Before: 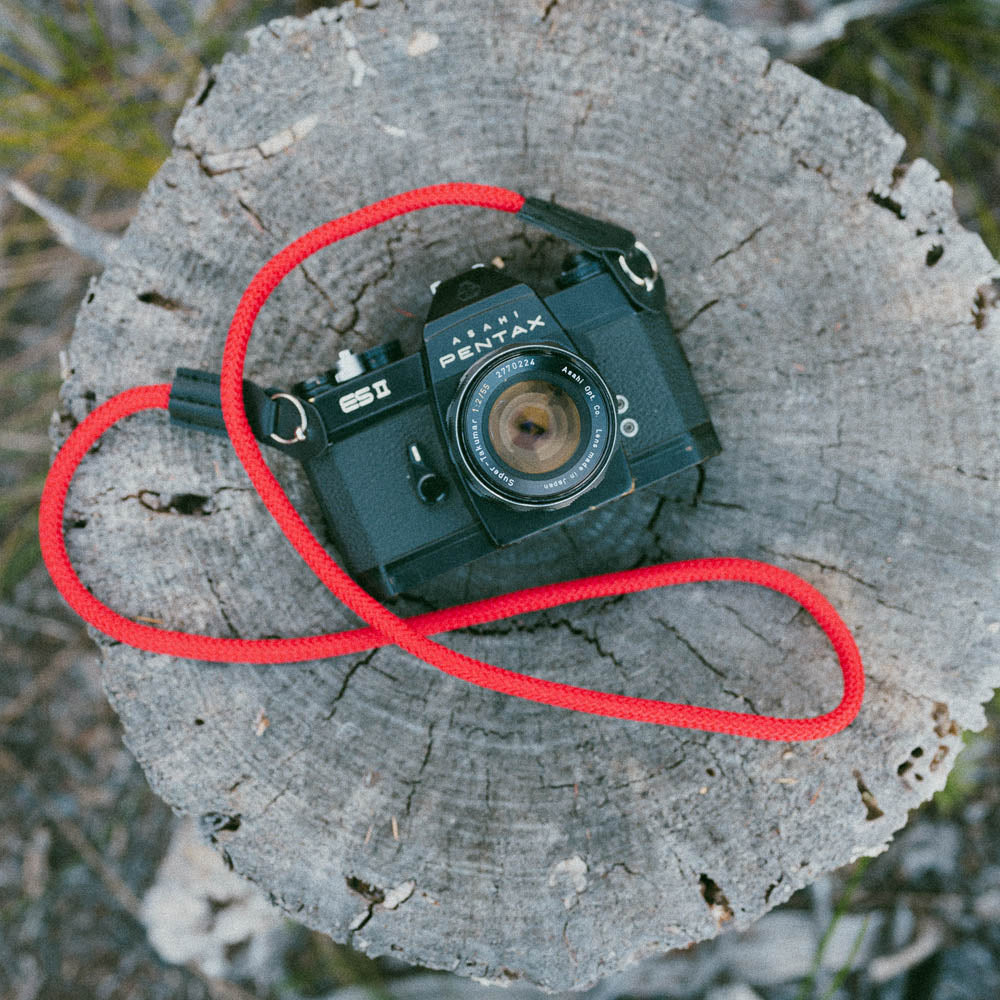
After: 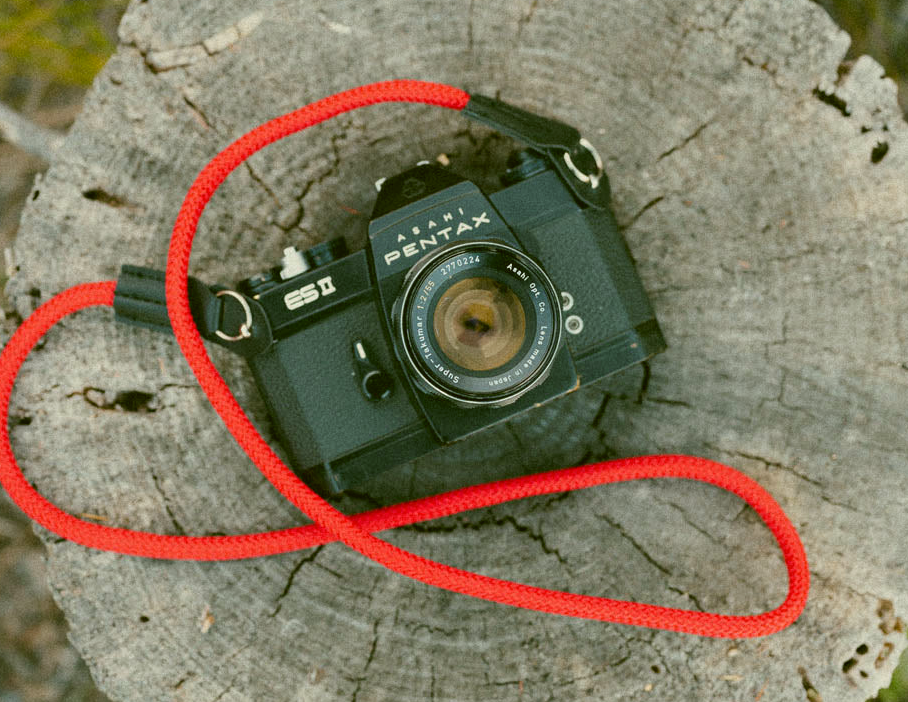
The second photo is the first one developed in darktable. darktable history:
crop: left 5.596%, top 10.314%, right 3.534%, bottom 19.395%
color correction: highlights a* -1.43, highlights b* 10.12, shadows a* 0.395, shadows b* 19.35
